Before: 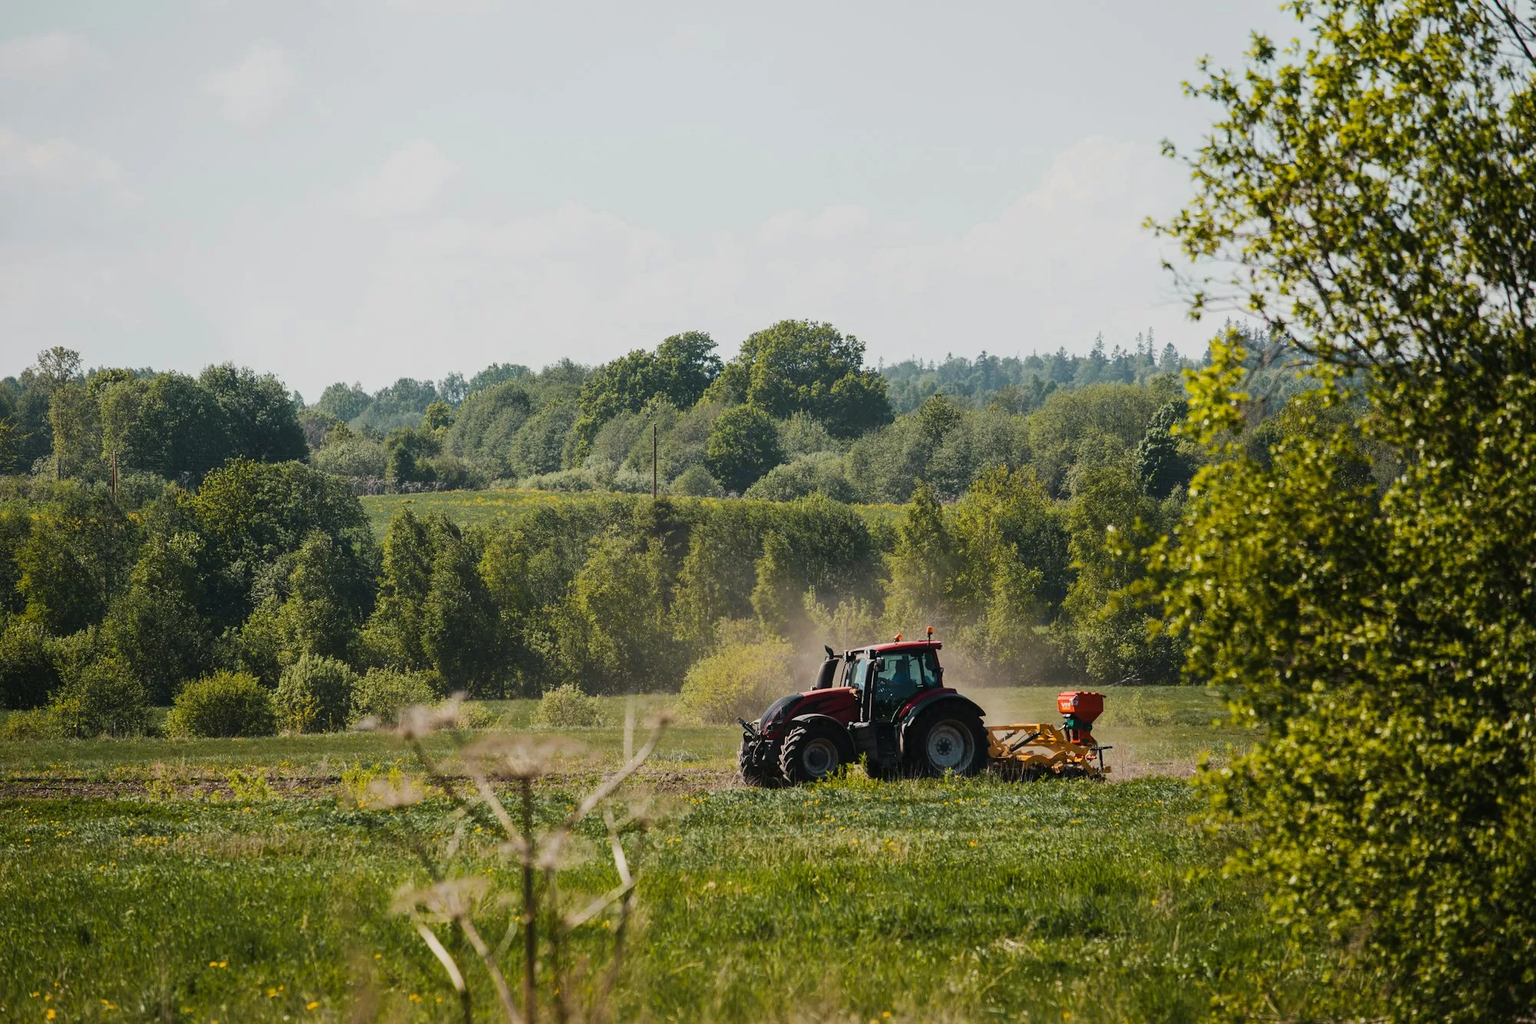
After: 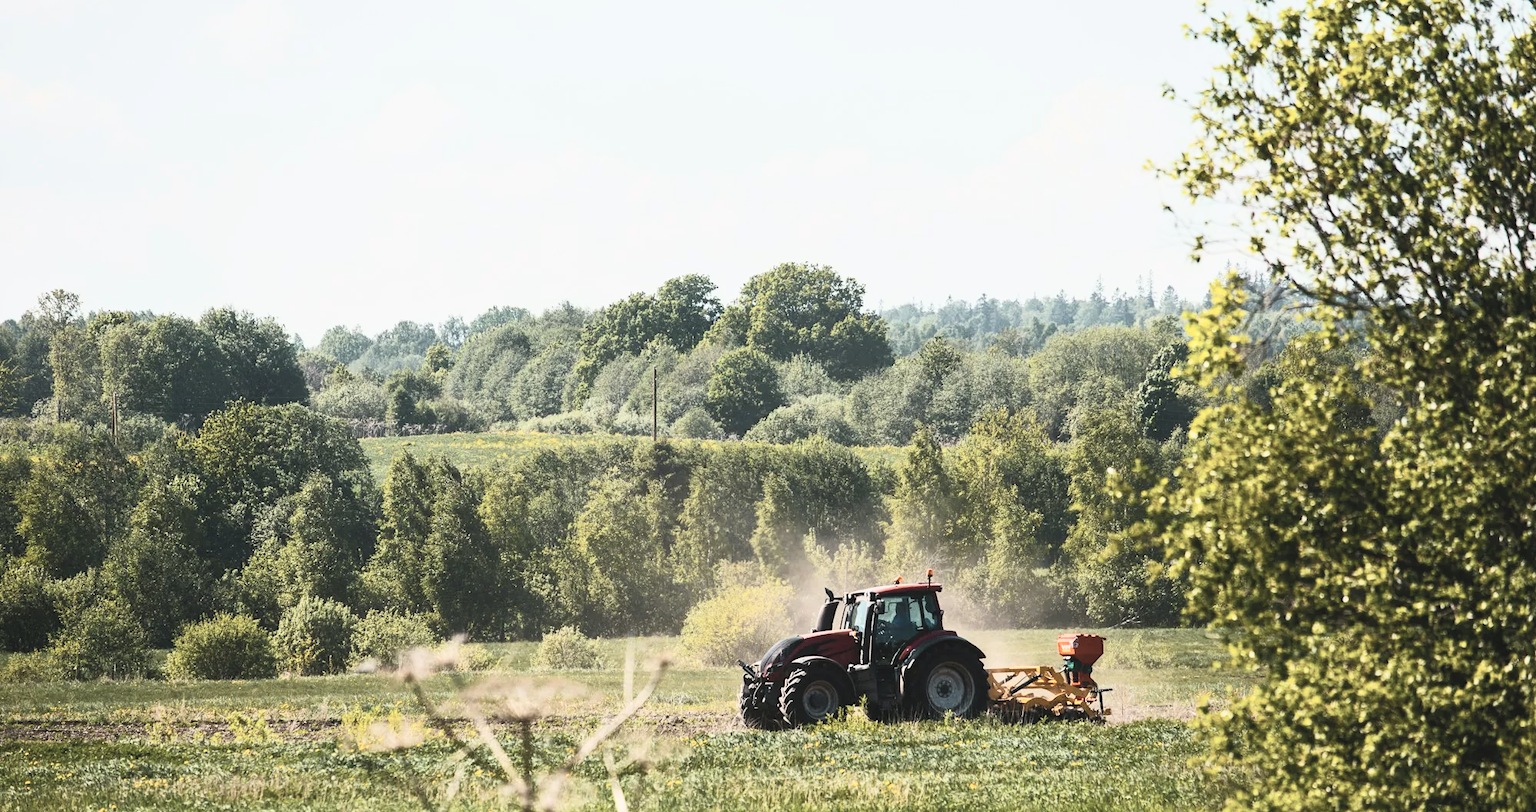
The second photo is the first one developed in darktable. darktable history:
contrast brightness saturation: contrast 0.43, brightness 0.56, saturation -0.19
tone equalizer: on, module defaults
crop and rotate: top 5.667%, bottom 14.937%
